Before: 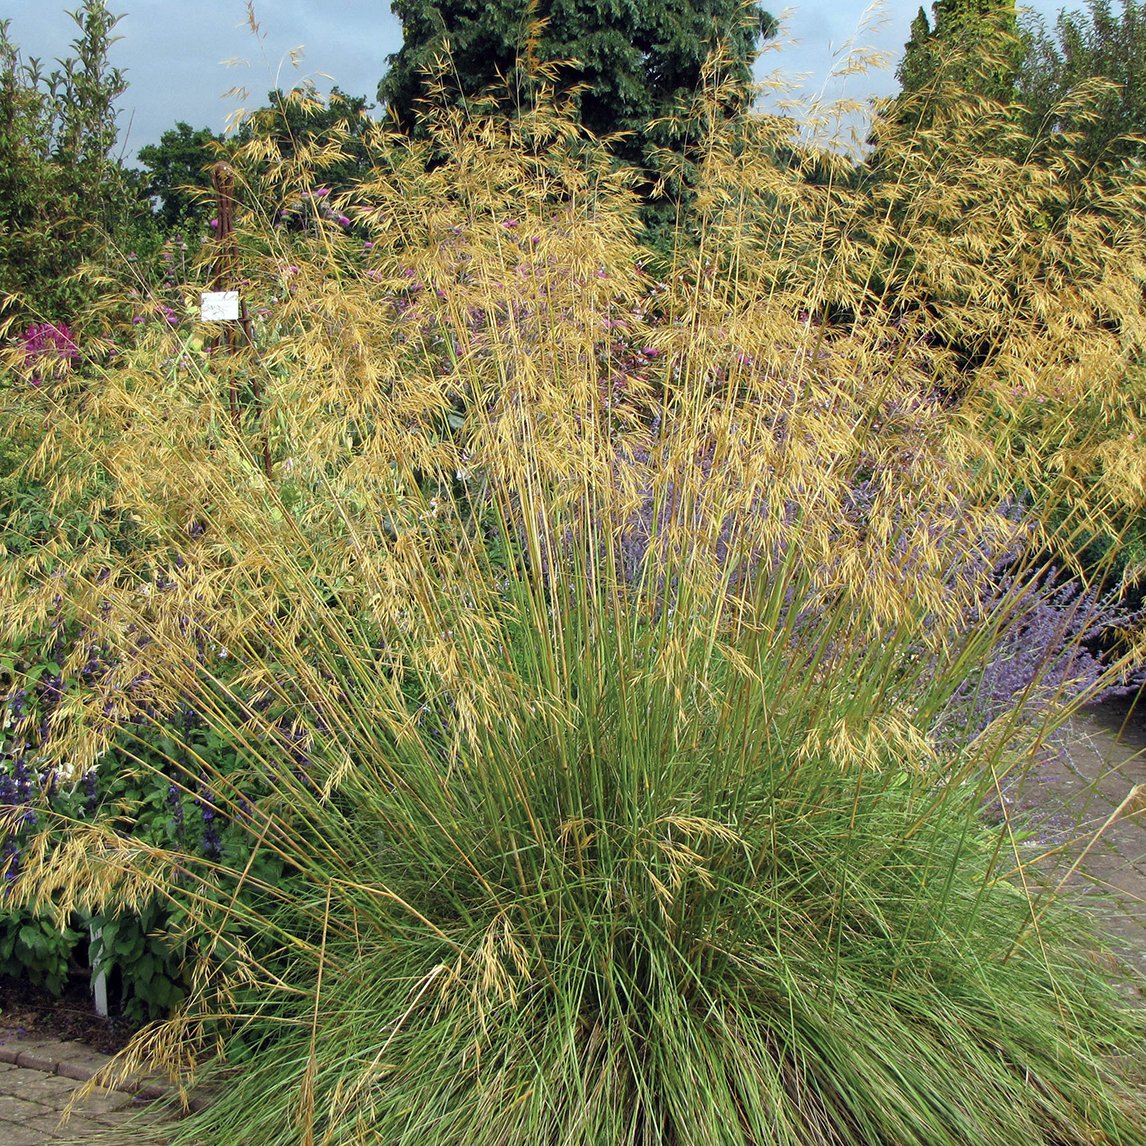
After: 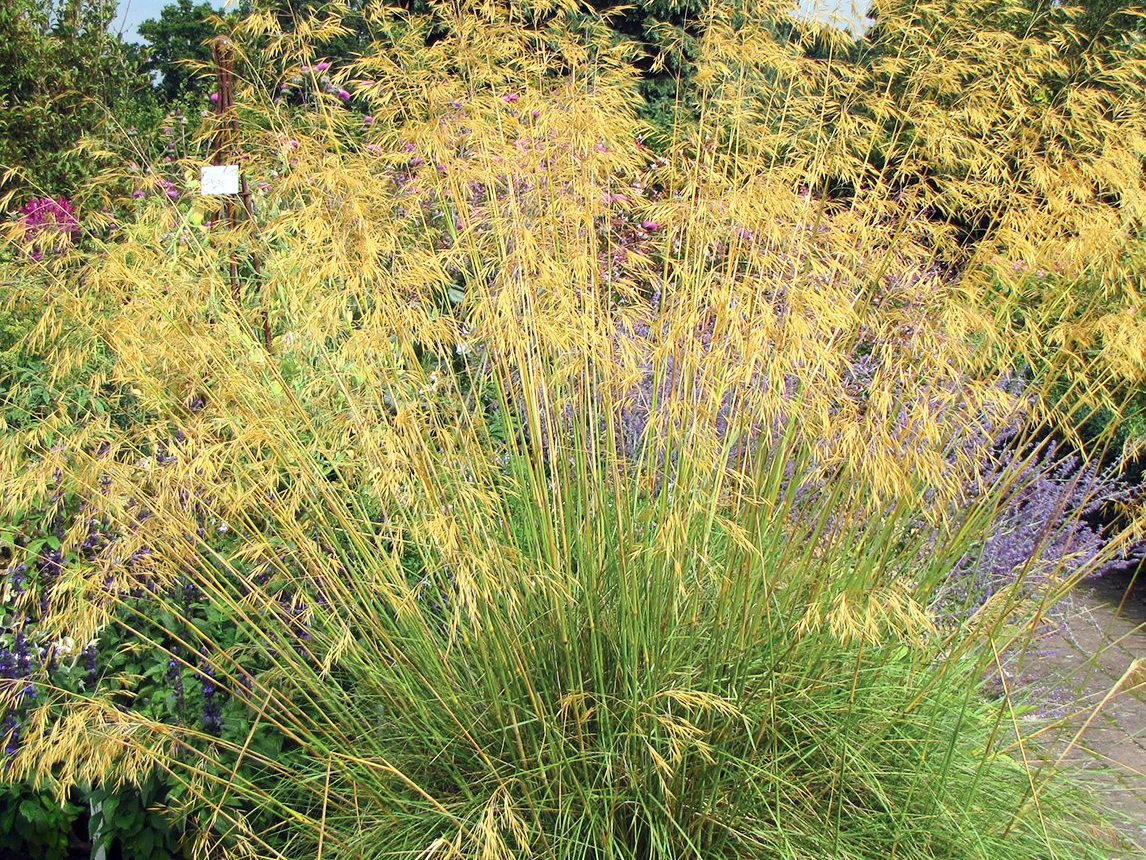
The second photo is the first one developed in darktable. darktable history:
crop: top 11.045%, bottom 13.872%
contrast brightness saturation: contrast 0.204, brightness 0.159, saturation 0.223
shadows and highlights: shadows -68.16, highlights 36.68, soften with gaussian
